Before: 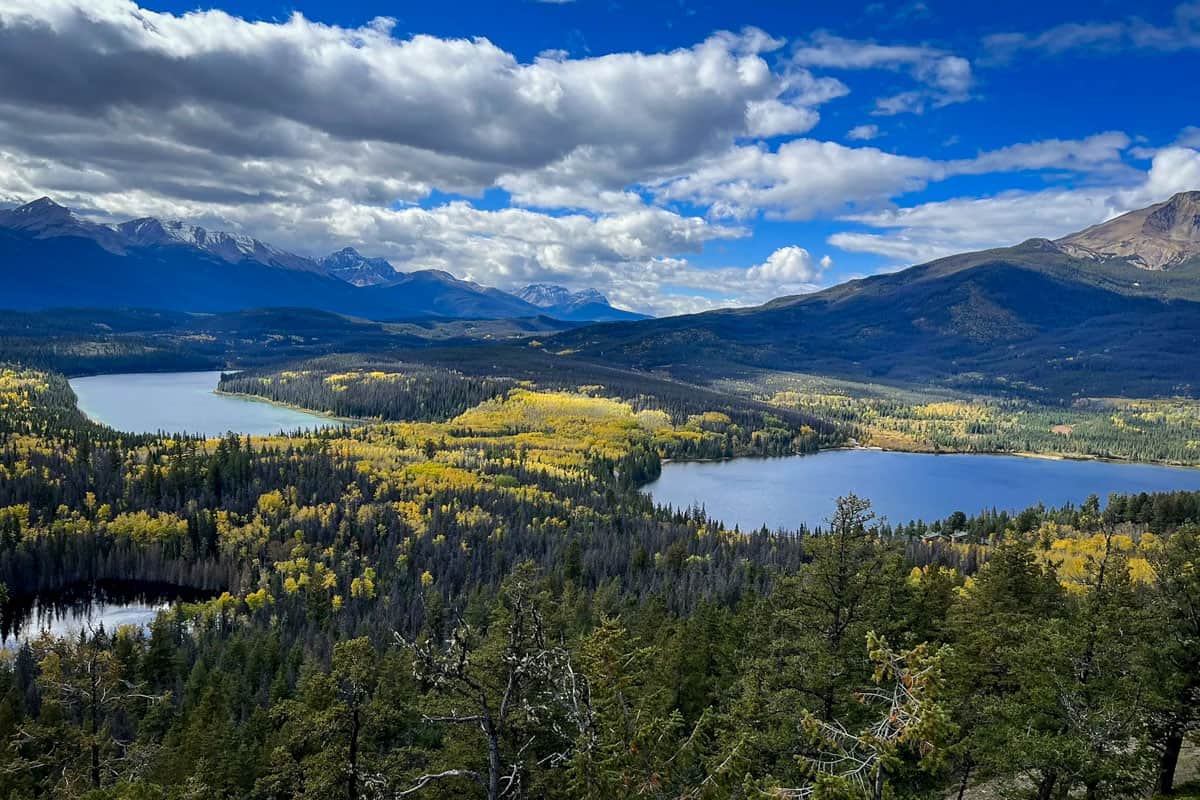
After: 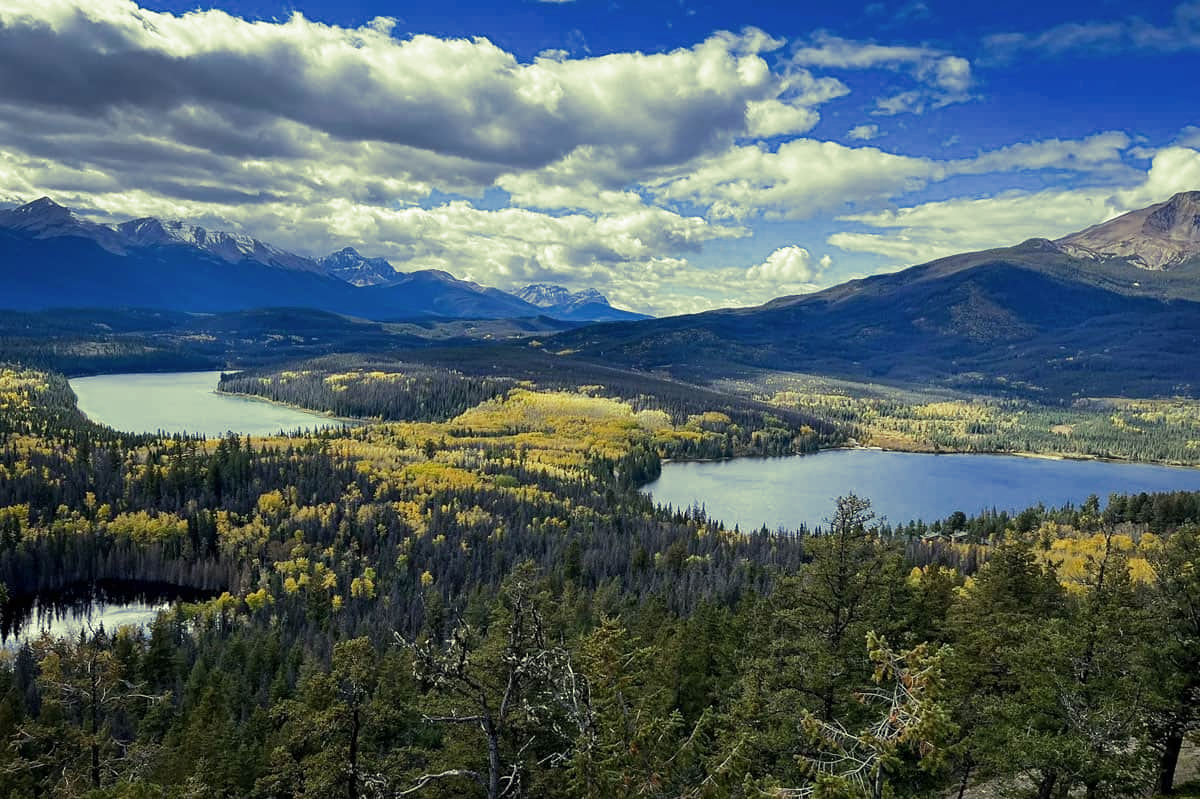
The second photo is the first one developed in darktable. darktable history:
contrast brightness saturation: saturation -0.05
crop: bottom 0.071%
split-toning: shadows › hue 290.82°, shadows › saturation 0.34, highlights › saturation 0.38, balance 0, compress 50%
